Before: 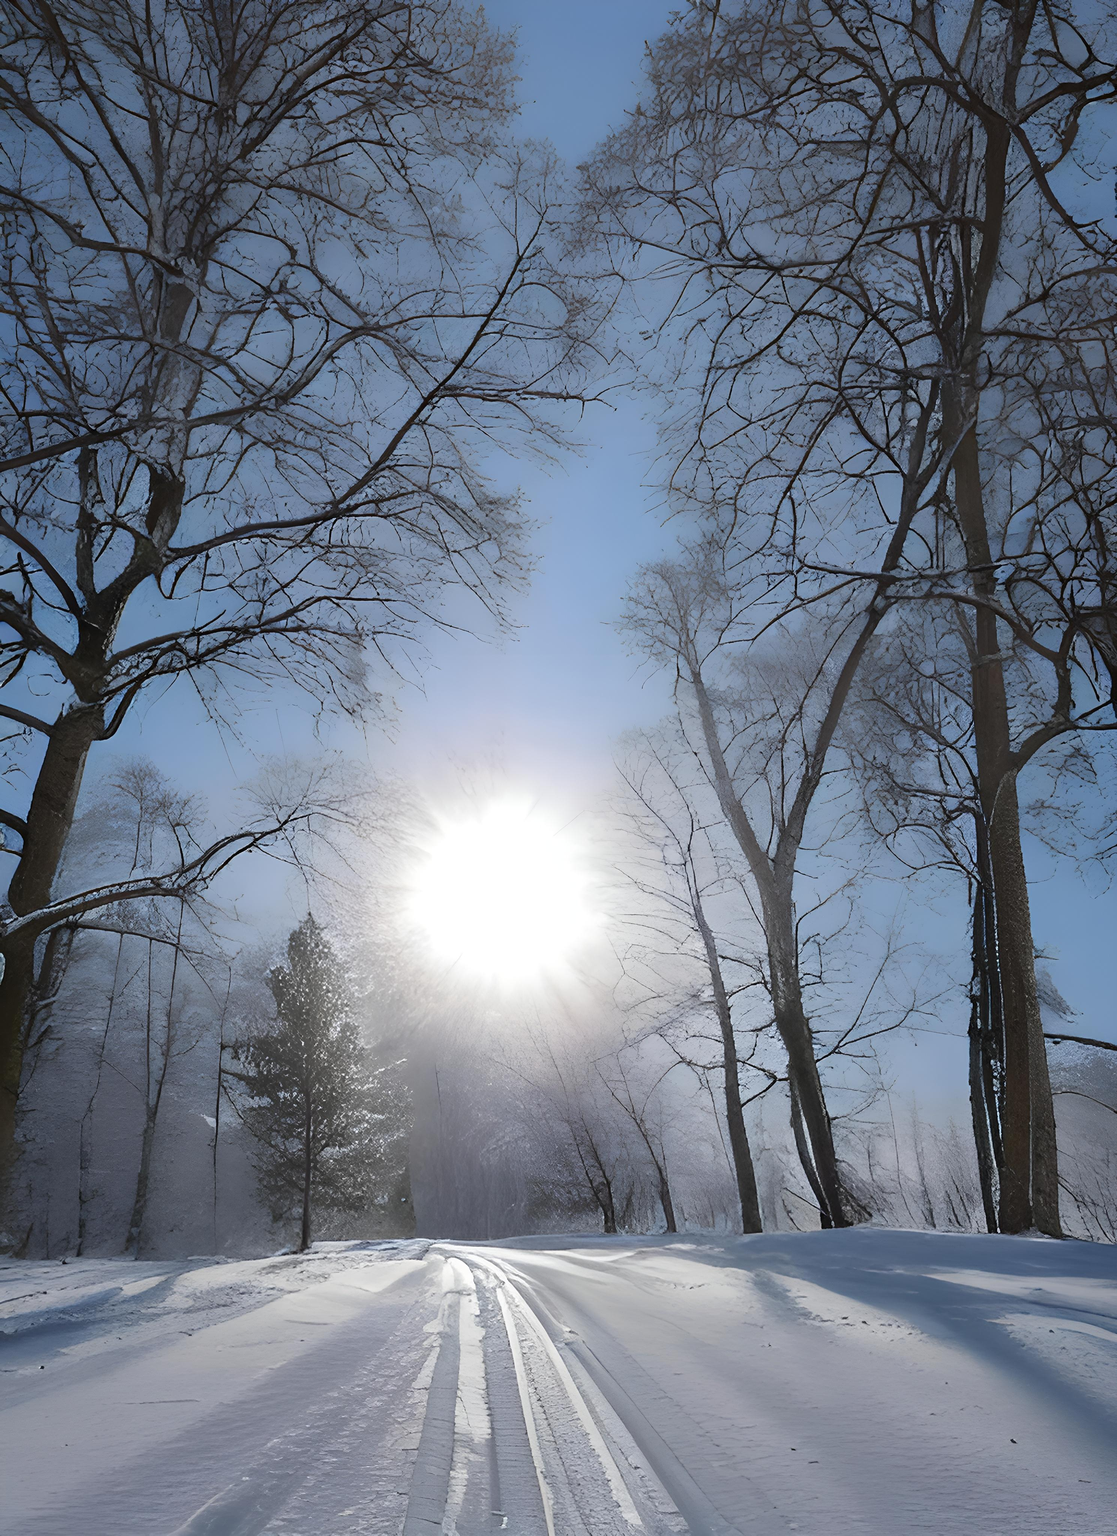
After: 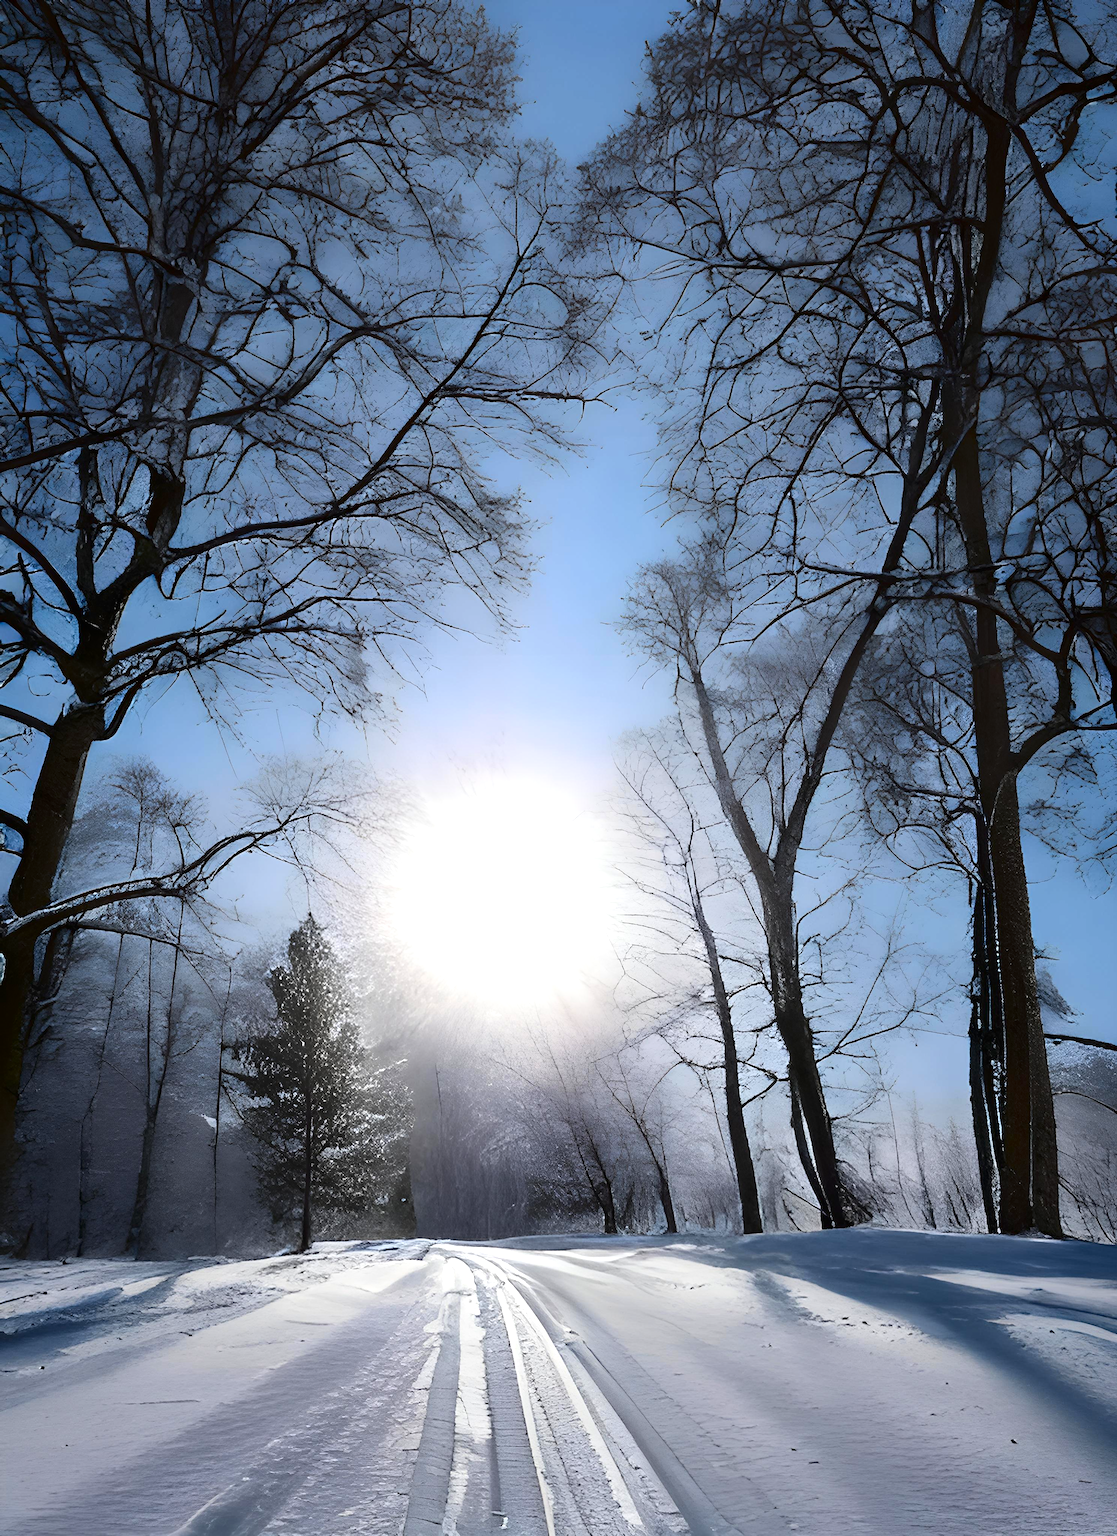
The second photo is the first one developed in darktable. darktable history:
tone equalizer: -8 EV -0.417 EV, -7 EV -0.389 EV, -6 EV -0.333 EV, -5 EV -0.222 EV, -3 EV 0.222 EV, -2 EV 0.333 EV, -1 EV 0.389 EV, +0 EV 0.417 EV, edges refinement/feathering 500, mask exposure compensation -1.57 EV, preserve details no
contrast brightness saturation: contrast 0.21, brightness -0.11, saturation 0.21
